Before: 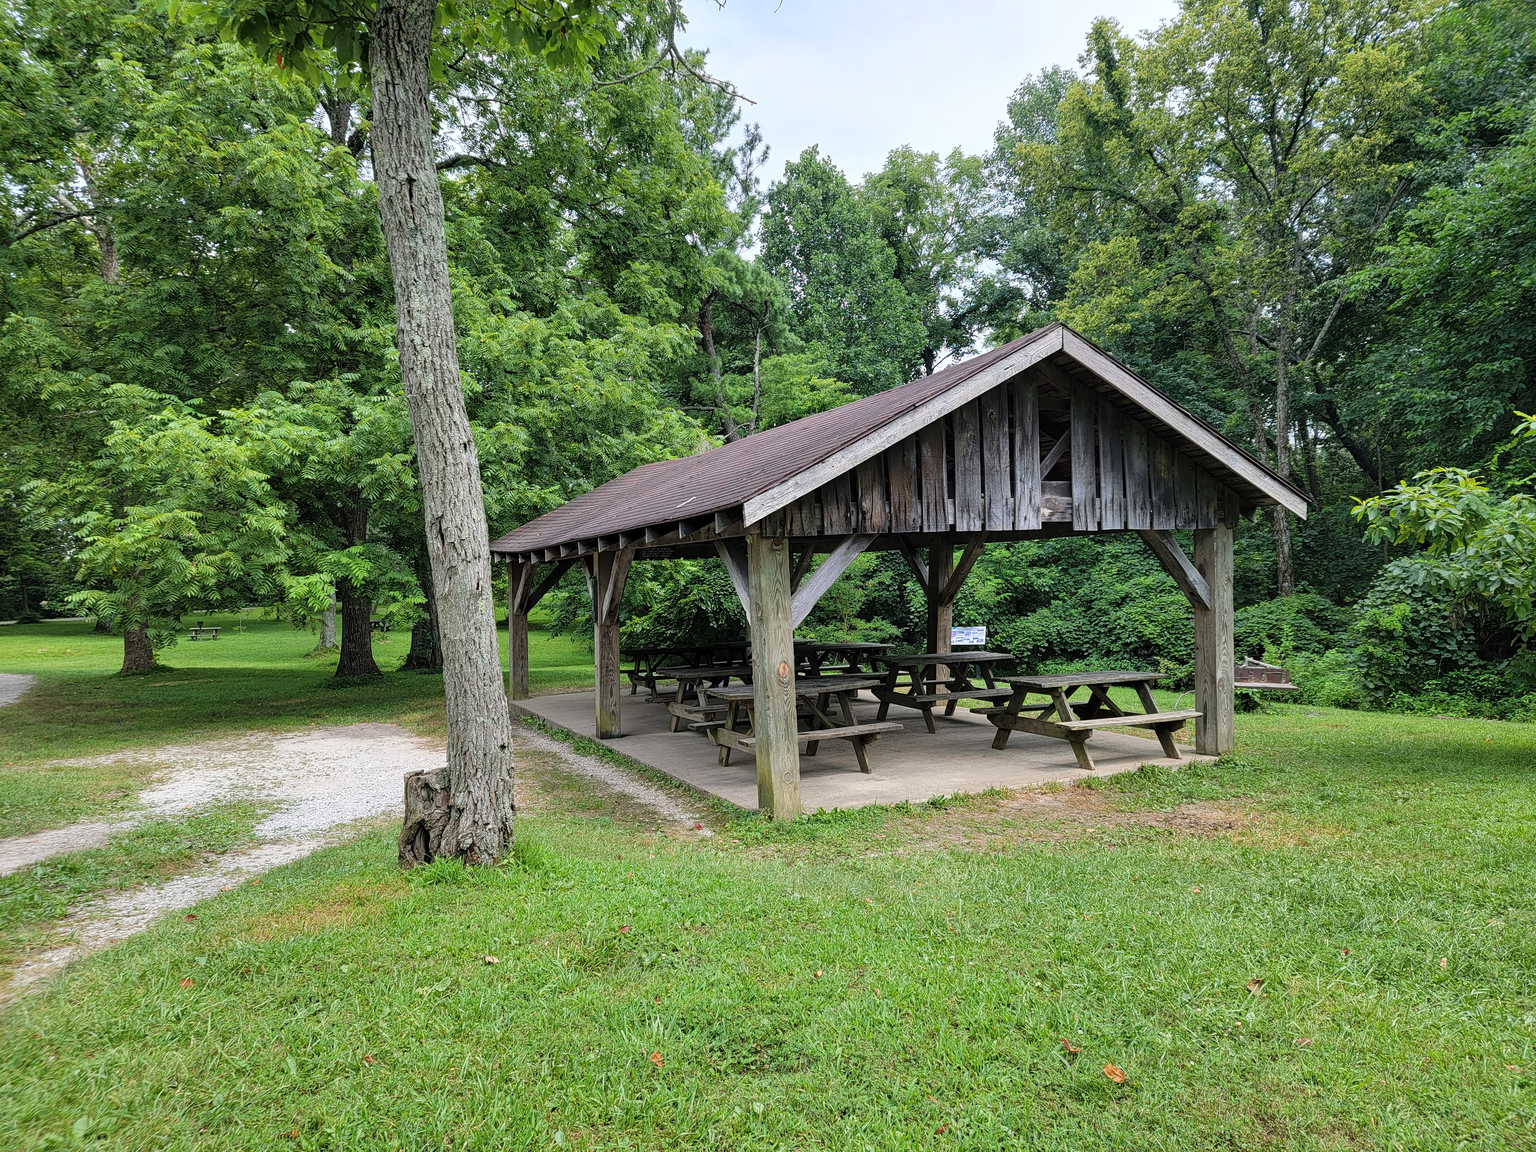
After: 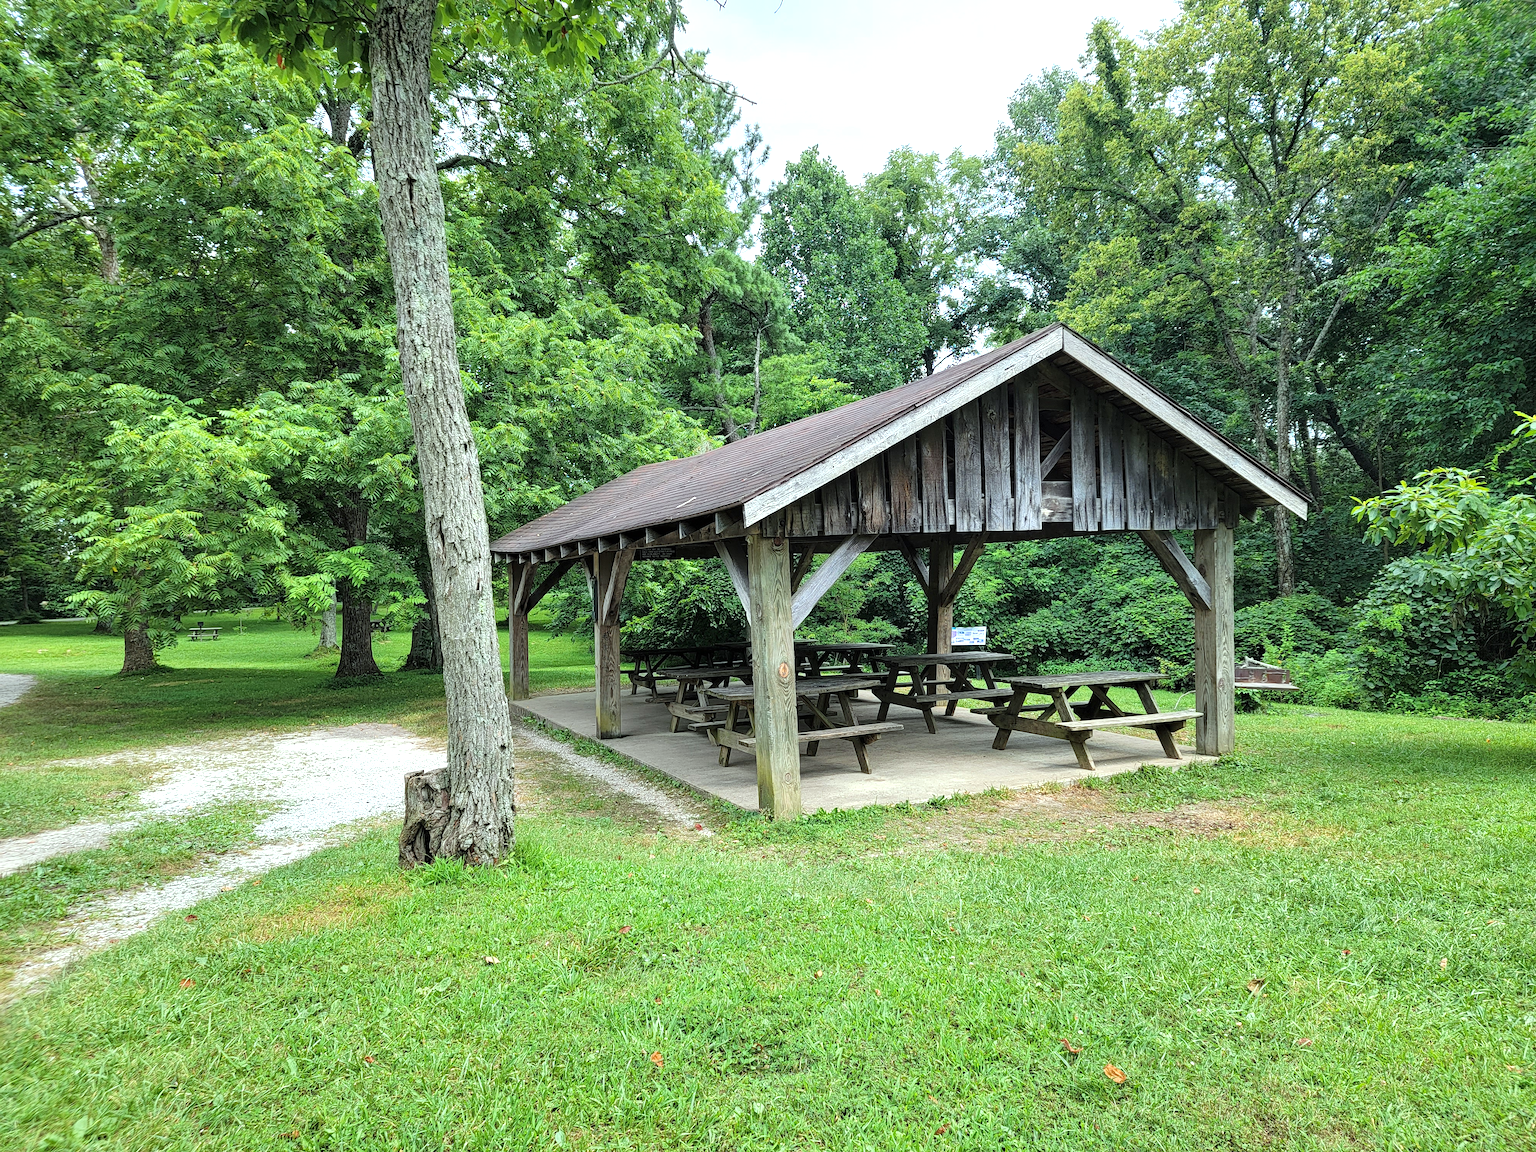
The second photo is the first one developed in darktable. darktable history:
exposure: exposure 0.555 EV, compensate exposure bias true, compensate highlight preservation false
color correction: highlights a* -6.95, highlights b* 0.566
